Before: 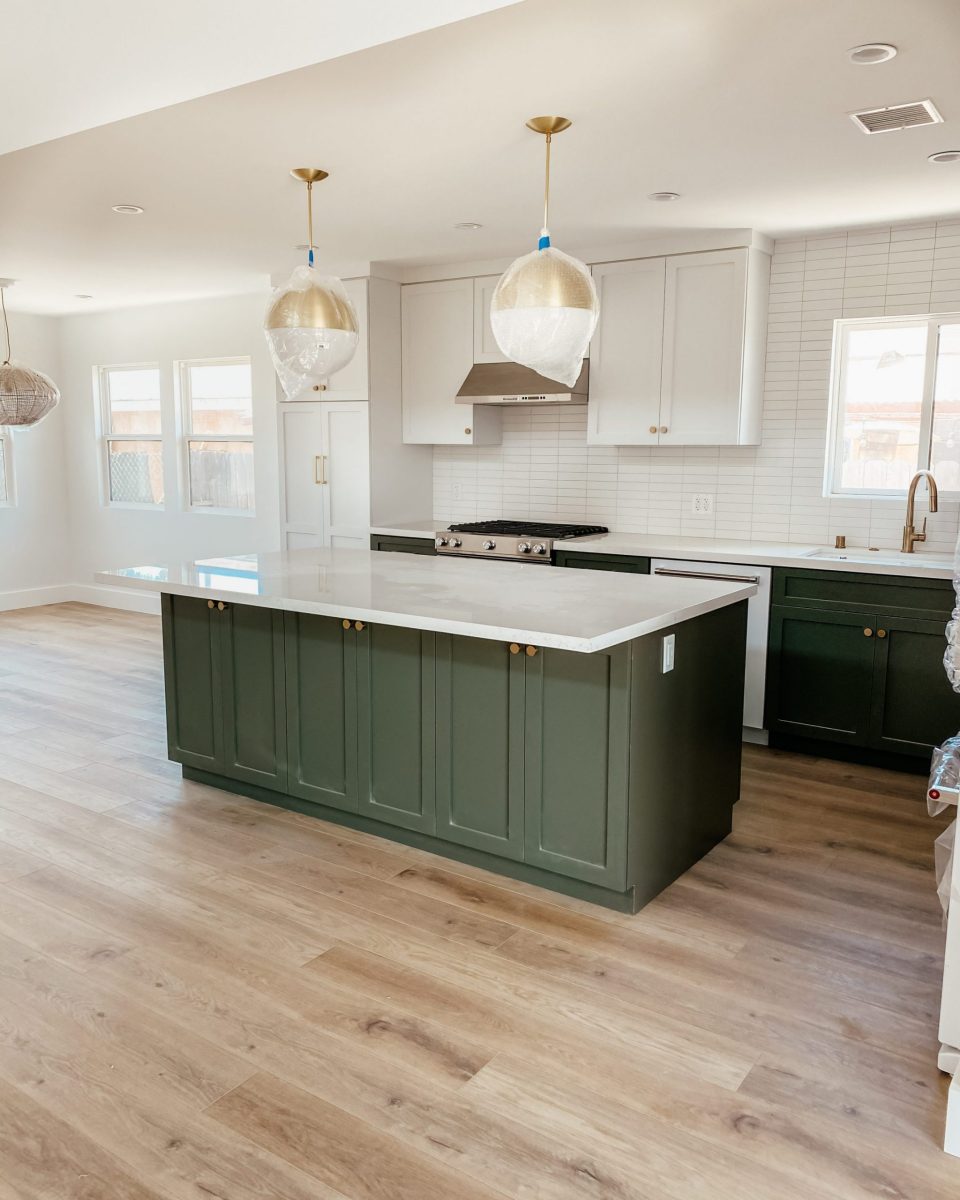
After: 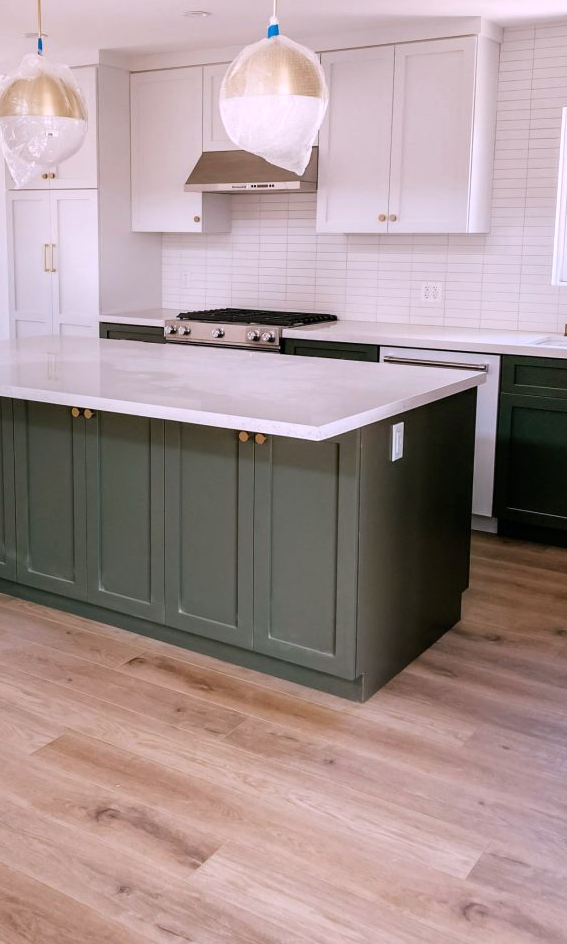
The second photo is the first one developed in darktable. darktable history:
crop and rotate: left 28.256%, top 17.734%, right 12.656%, bottom 3.573%
white balance: red 1.066, blue 1.119
